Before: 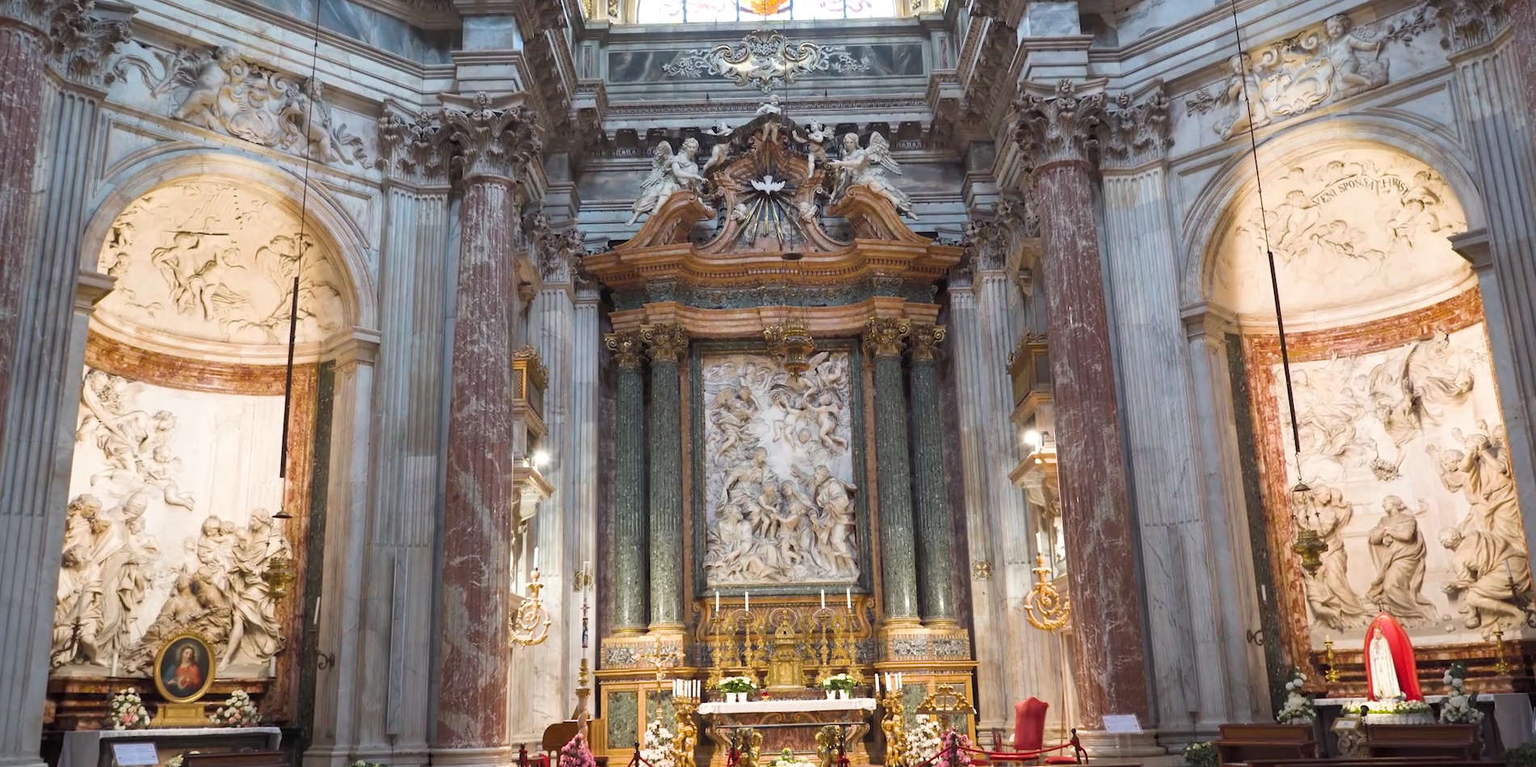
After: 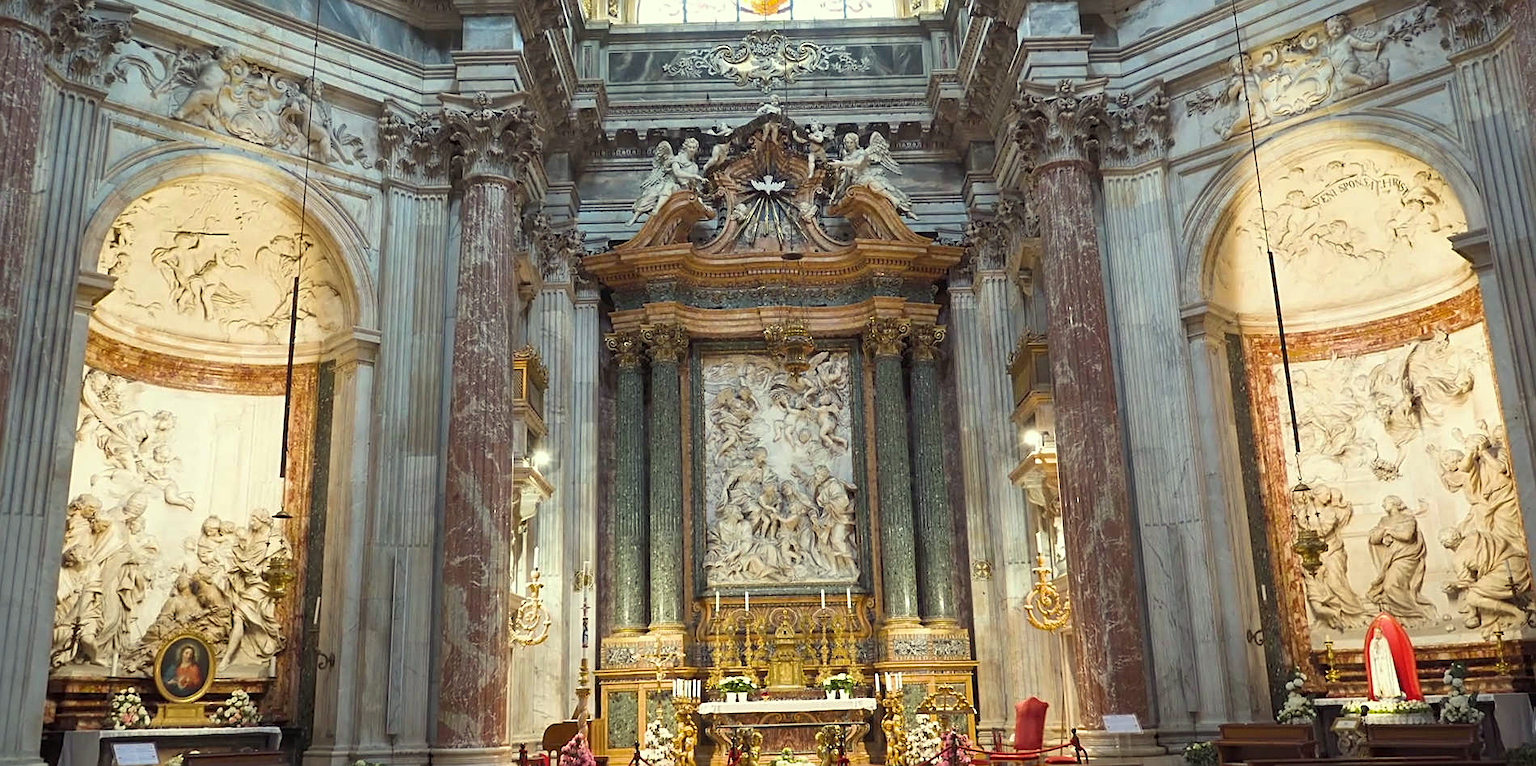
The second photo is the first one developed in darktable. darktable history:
color correction: highlights a* -5.94, highlights b* 11.19
sharpen: on, module defaults
